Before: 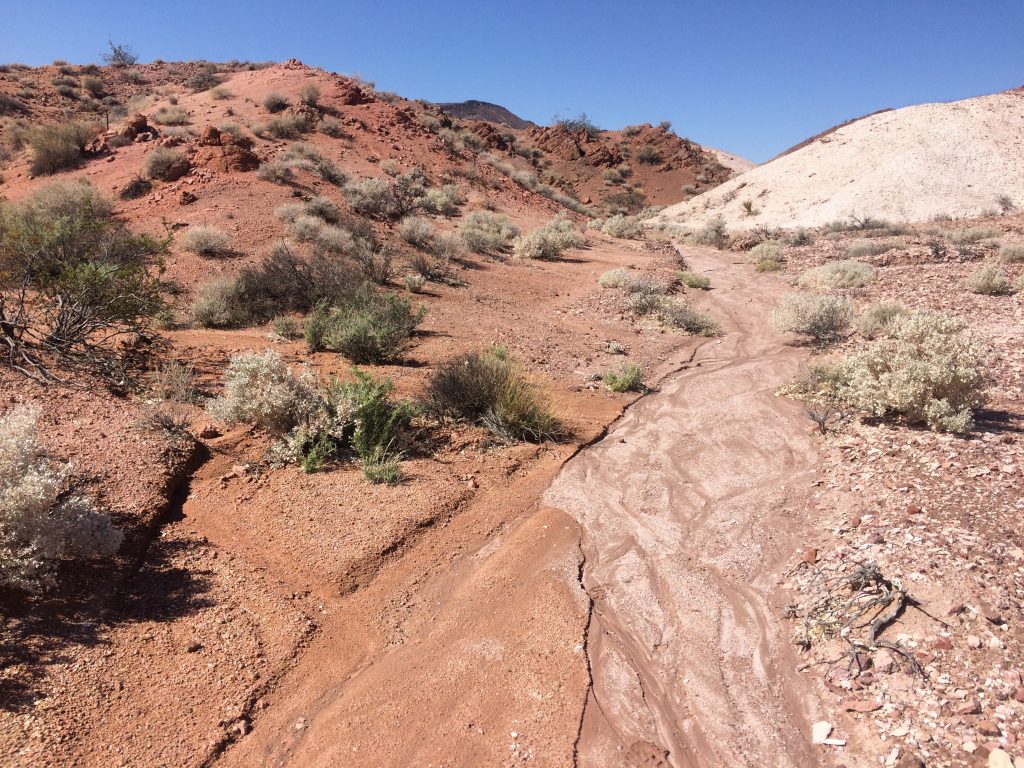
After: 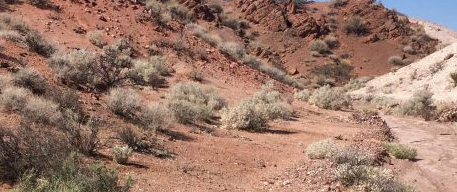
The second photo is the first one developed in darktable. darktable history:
shadows and highlights: low approximation 0.01, soften with gaussian
crop: left 28.64%, top 16.832%, right 26.637%, bottom 58.055%
contrast brightness saturation: contrast 0.05
